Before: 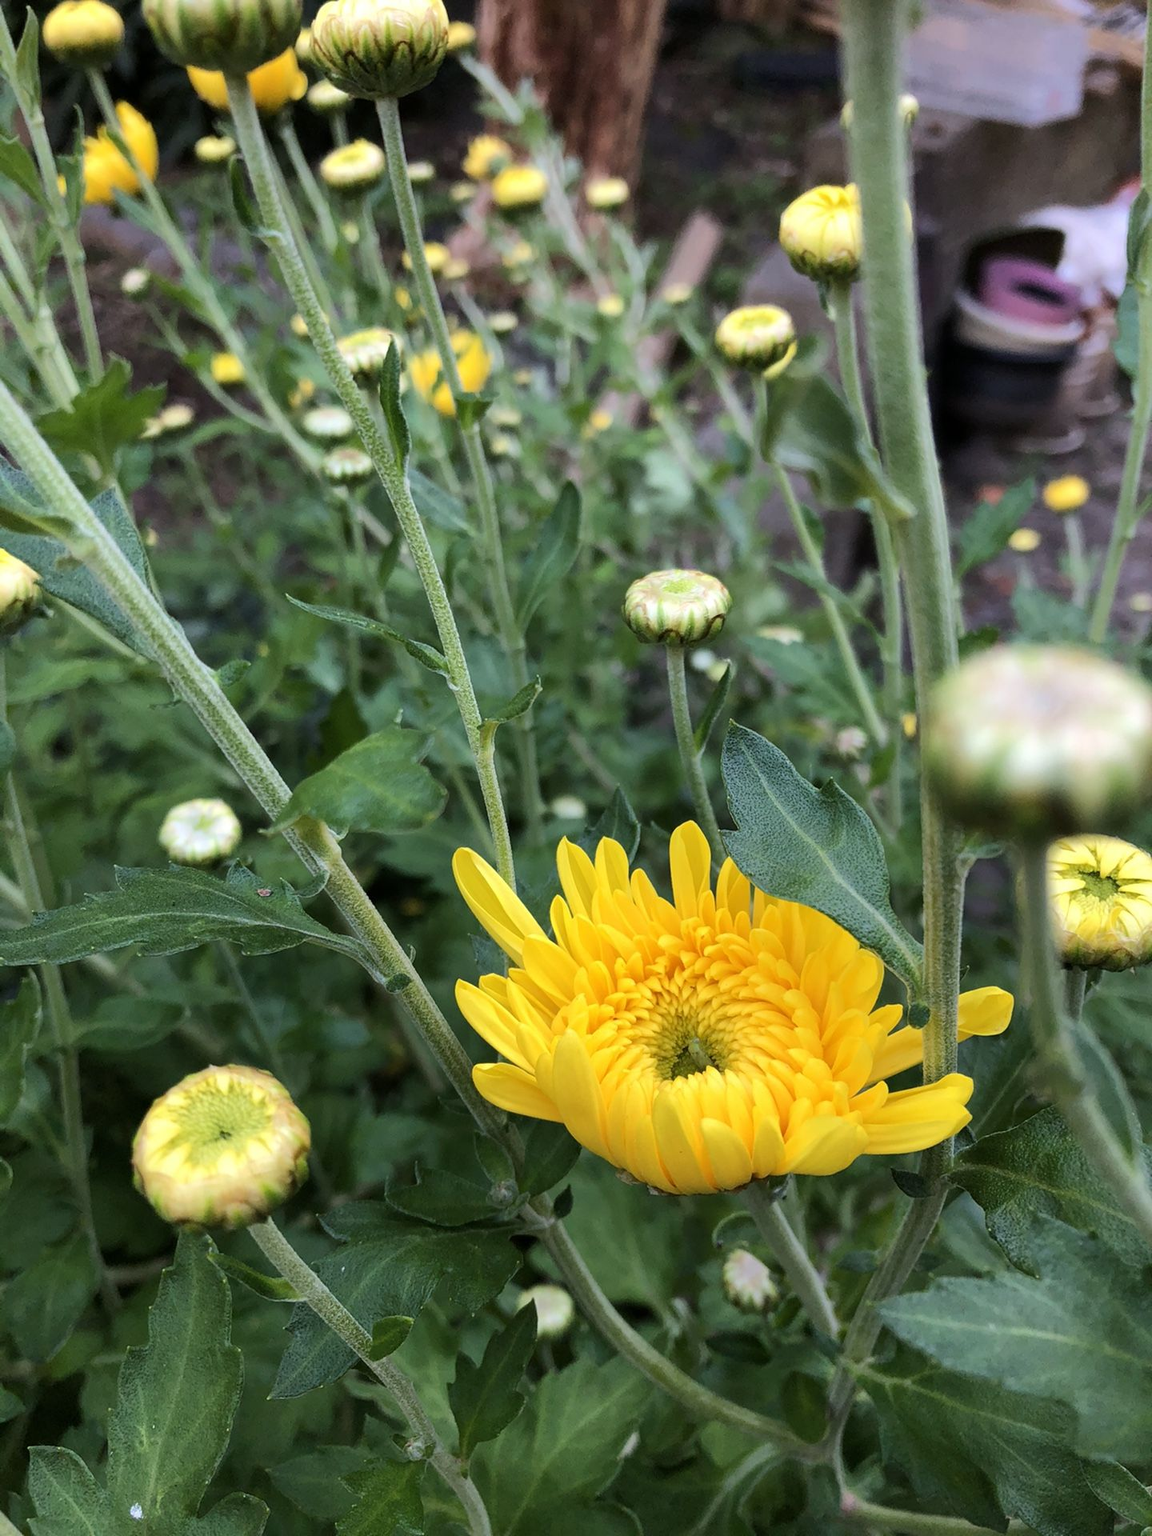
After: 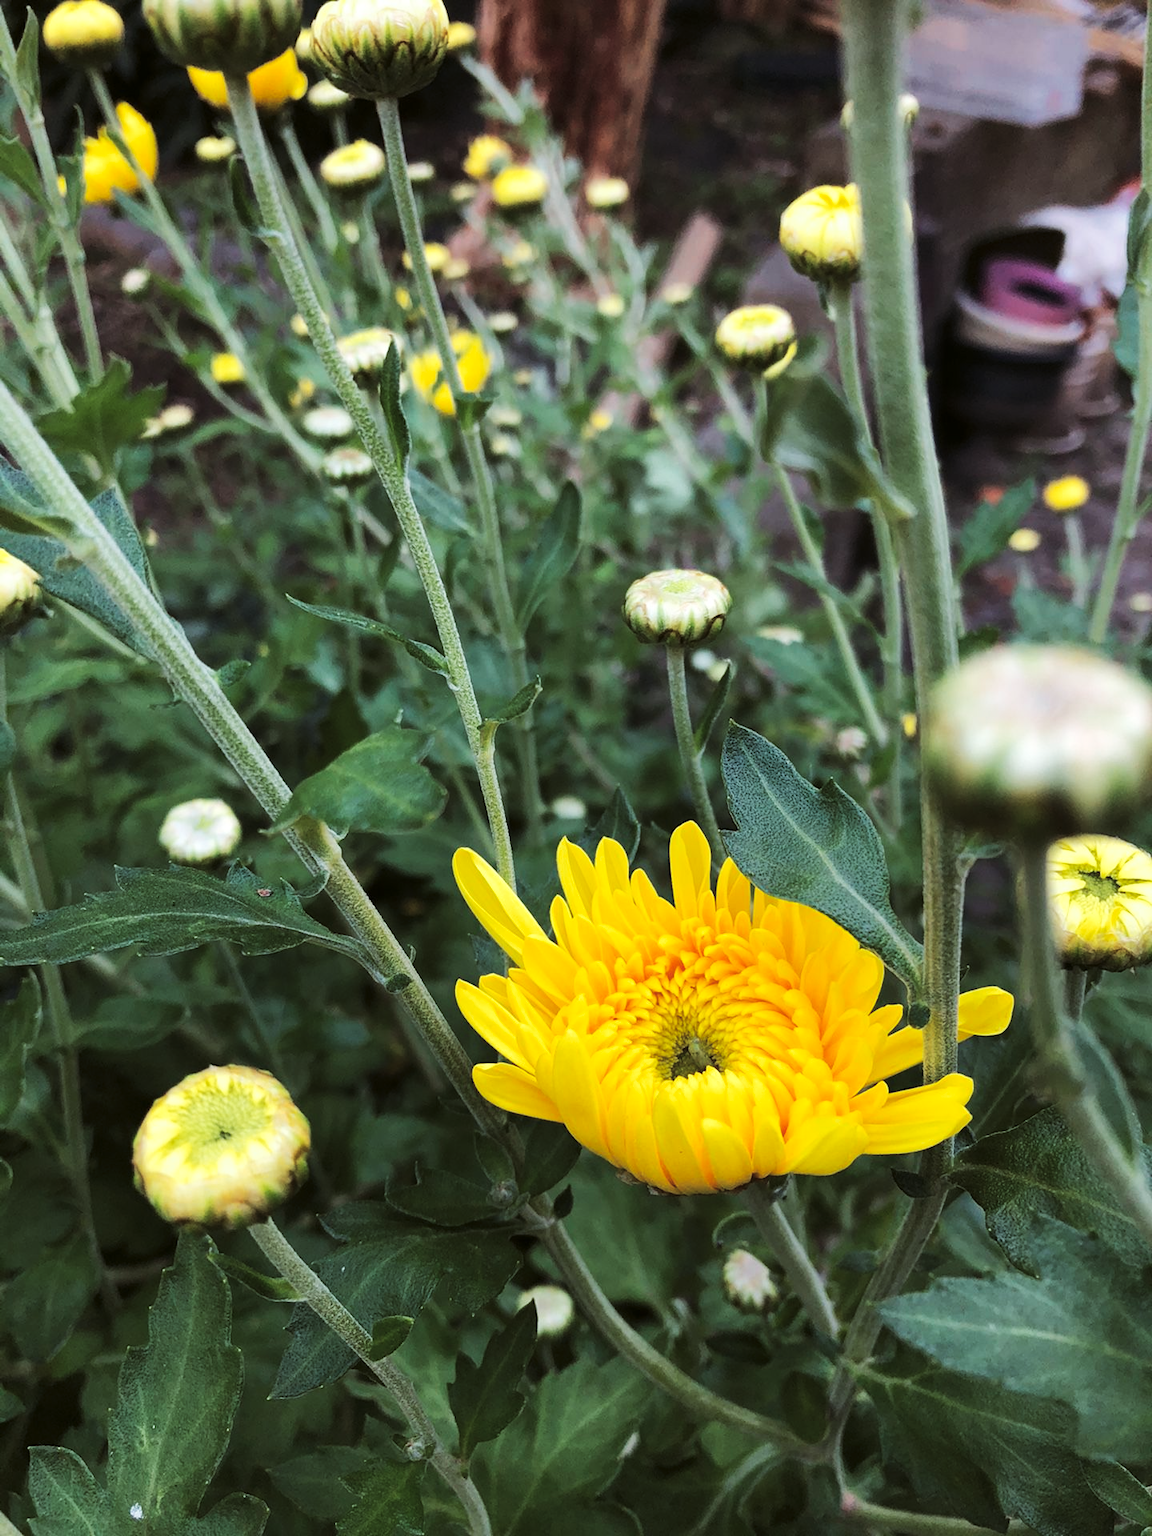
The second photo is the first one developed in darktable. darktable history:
tone curve: curves: ch0 [(0, 0) (0.003, 0.003) (0.011, 0.012) (0.025, 0.024) (0.044, 0.039) (0.069, 0.052) (0.1, 0.072) (0.136, 0.097) (0.177, 0.128) (0.224, 0.168) (0.277, 0.217) (0.335, 0.276) (0.399, 0.345) (0.468, 0.429) (0.543, 0.524) (0.623, 0.628) (0.709, 0.732) (0.801, 0.829) (0.898, 0.919) (1, 1)], preserve colors none
color look up table: target L [97.28, 94.74, 95.09, 85.46, 85.66, 69.46, 70.33, 64.88, 65.95, 39.37, 11.08, 200.09, 100.34, 85.19, 76.69, 68.24, 59.47, 65.84, 58.14, 55.73, 55.38, 49.41, 41.1, 36.6, 30.9, 16.95, 77.23, 70.44, 64.29, 64.81, 60.18, 54.09, 55.37, 55.7, 51.39, 37.62, 40.73, 37.79, 27.48, 23.32, 19.74, 8.471, 3.253, 1.853, 89.7, 81.61, 71.31, 65.91, 44.94], target a [-15.91, -16.95, -5.354, -36.11, -43.64, -28.69, -37.65, -5.869, -8.894, -25.64, -9.386, 0, 0, -0.125, 23.77, 35.05, 56.03, 18.33, 22.5, 64.65, 58.57, 47.6, 7.917, 40.35, 6.991, 29.1, 9.188, 33.08, 57.87, 7.358, 59.23, -2.727, 0.774, 65.97, 33.03, 20.36, 34.09, 51.05, 16.15, 47.28, 3.902, 31.95, 18.64, 3.998, -20.9, -34.89, -33.18, -26.08, -14.56], target b [72.64, 23.31, 27.69, 6.459, 25.68, 12.85, 36.64, 26.88, 47.79, 25.77, 13.48, 0, 0, 72.86, 30.19, 52.52, 47.79, 56.28, 24.93, 39.49, 37.59, 41.43, 31.85, 33.85, 3.897, 17.94, -19.9, -5.899, -38.23, -9.661, -1.619, -41.95, -26.67, 34.71, -40.38, -58.34, -2.756, 9.724, -45.38, -56.51, -27.05, -4.943, -33.39, -1.515, -3.203, -8.21, -5.208, -22.55, -18.6], num patches 49
